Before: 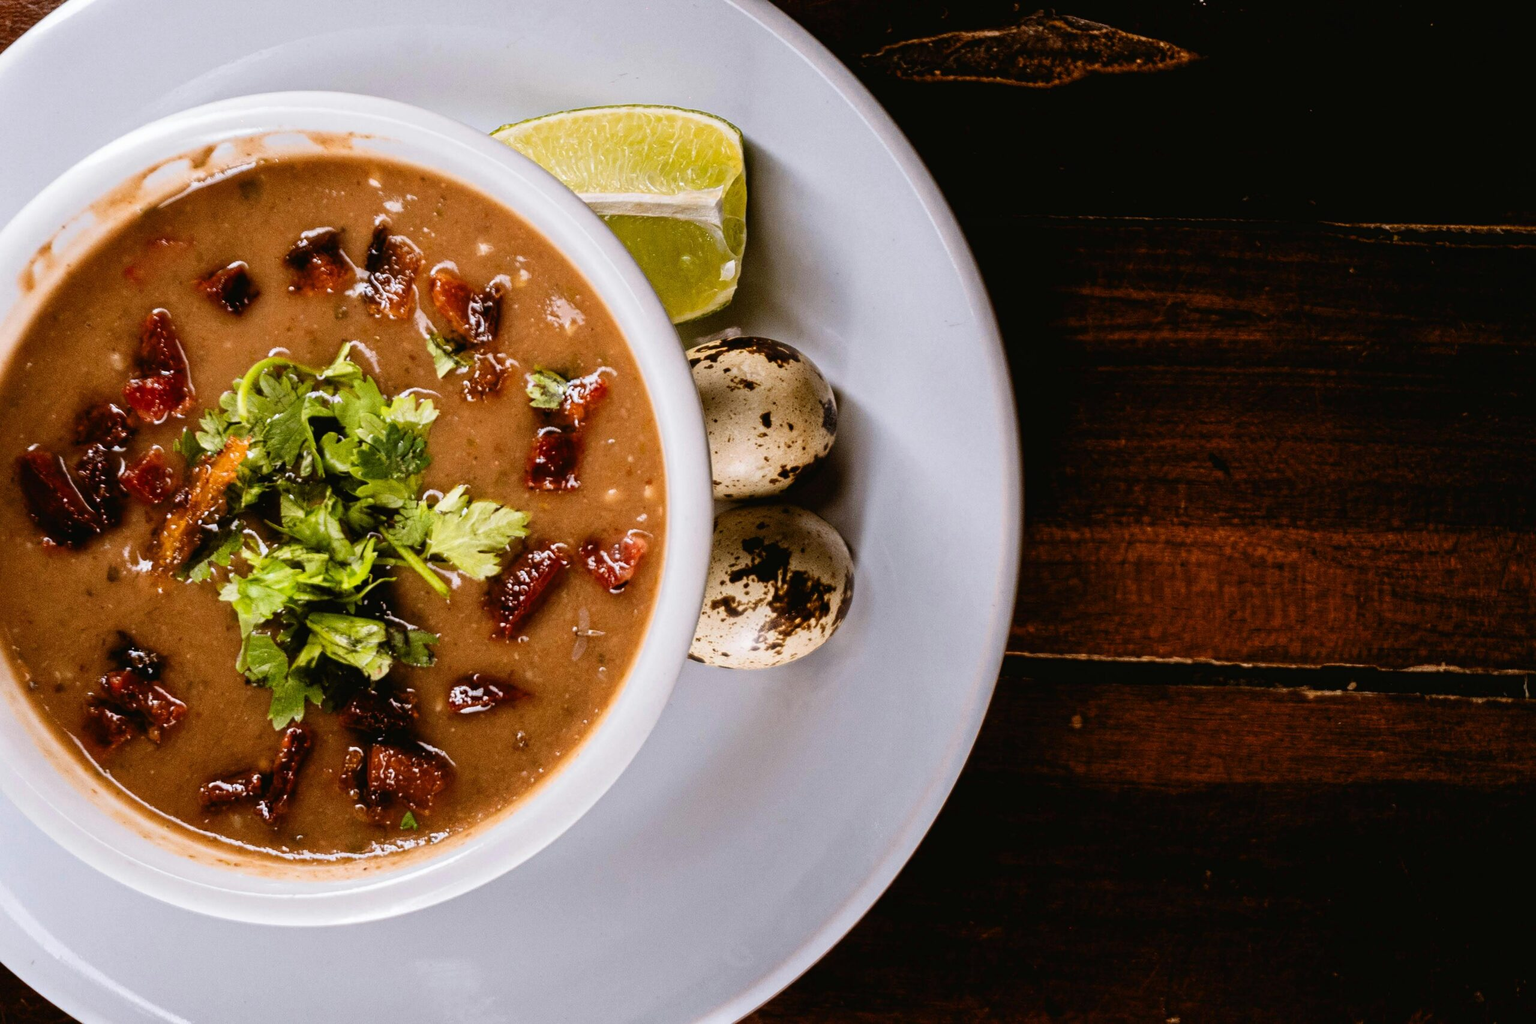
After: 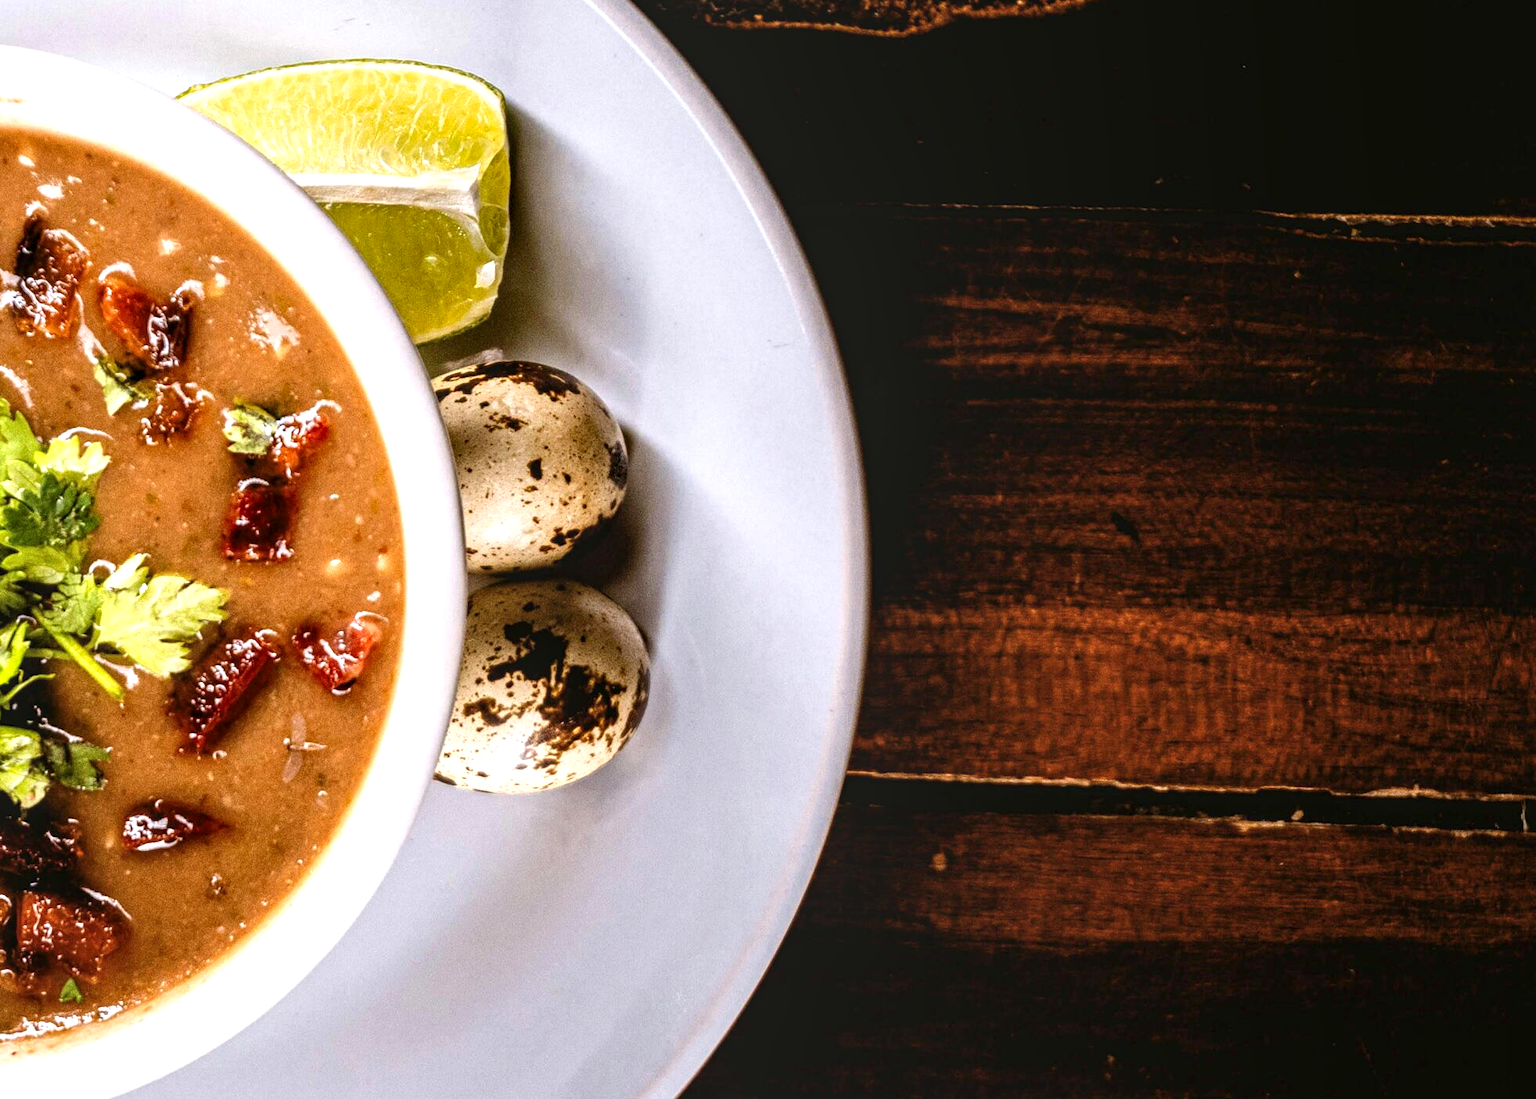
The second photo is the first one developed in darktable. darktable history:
exposure: exposure 0.741 EV, compensate highlight preservation false
crop: left 23.106%, top 5.851%, bottom 11.569%
local contrast: on, module defaults
